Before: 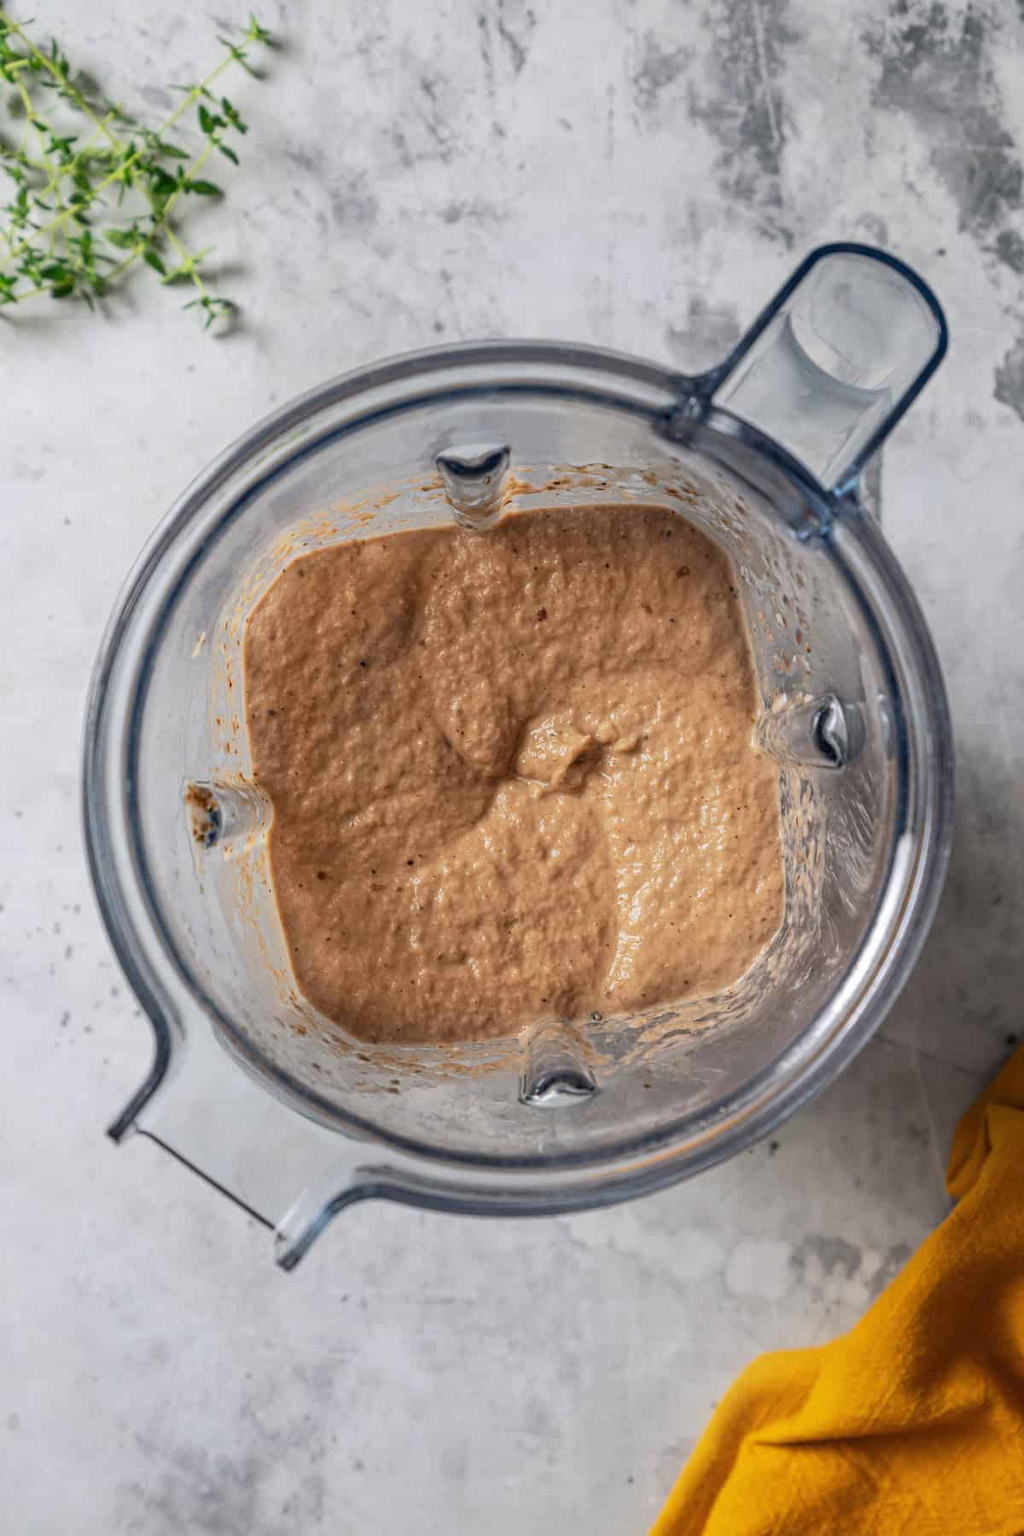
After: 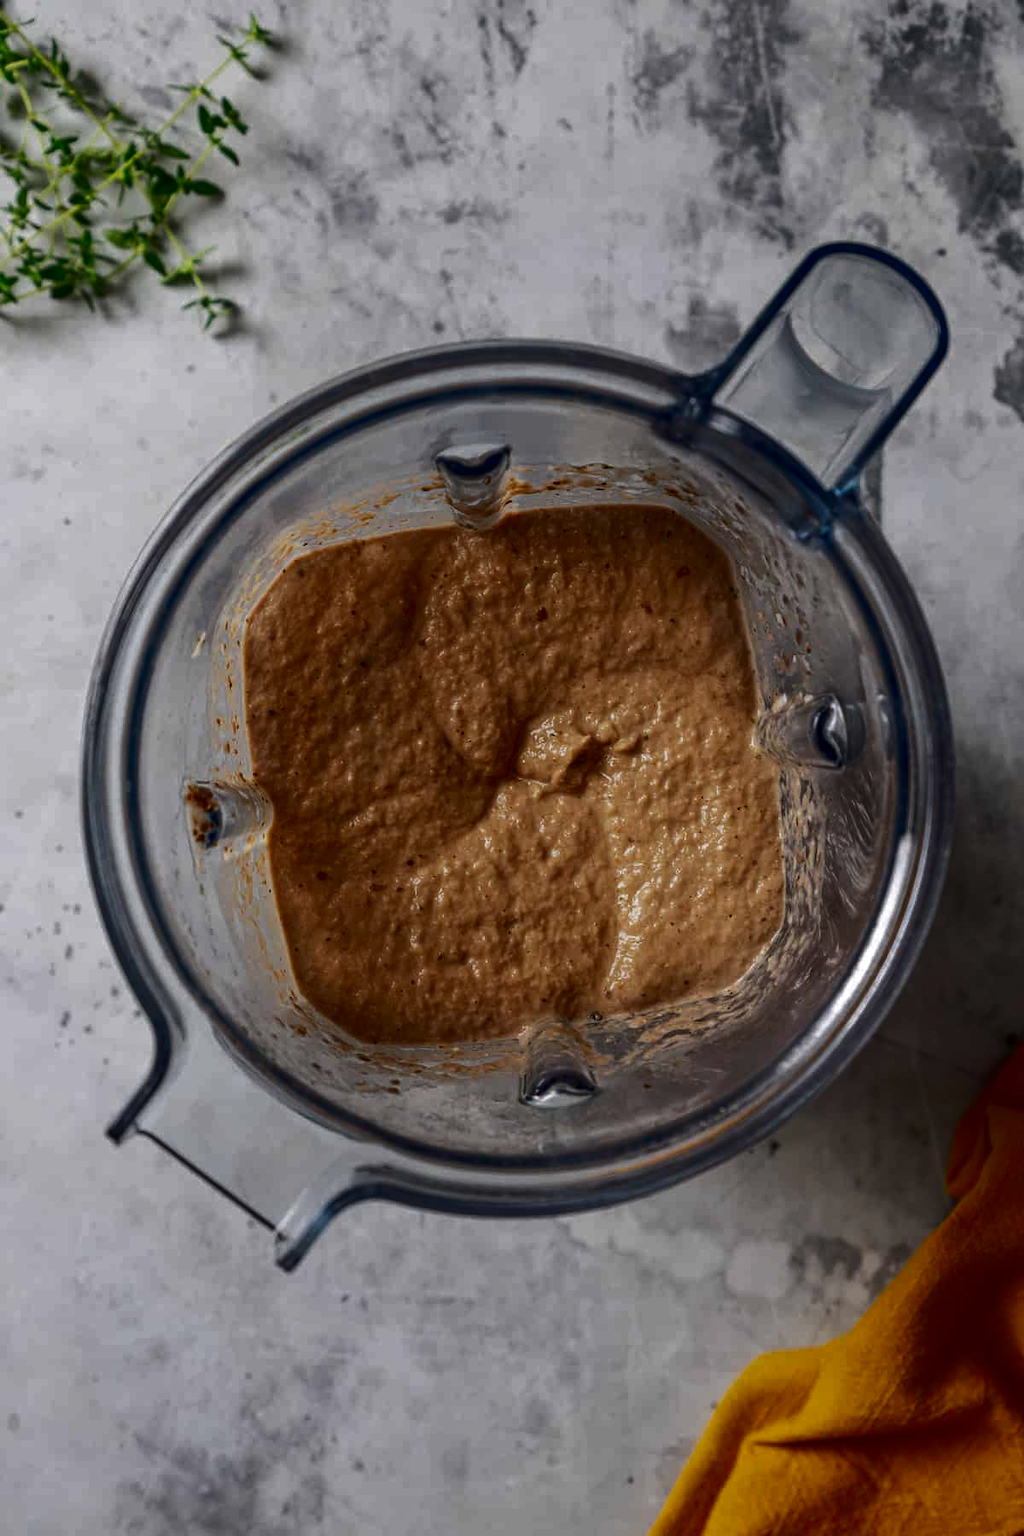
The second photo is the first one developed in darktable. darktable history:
contrast brightness saturation: brightness -0.523
tone equalizer: on, module defaults
